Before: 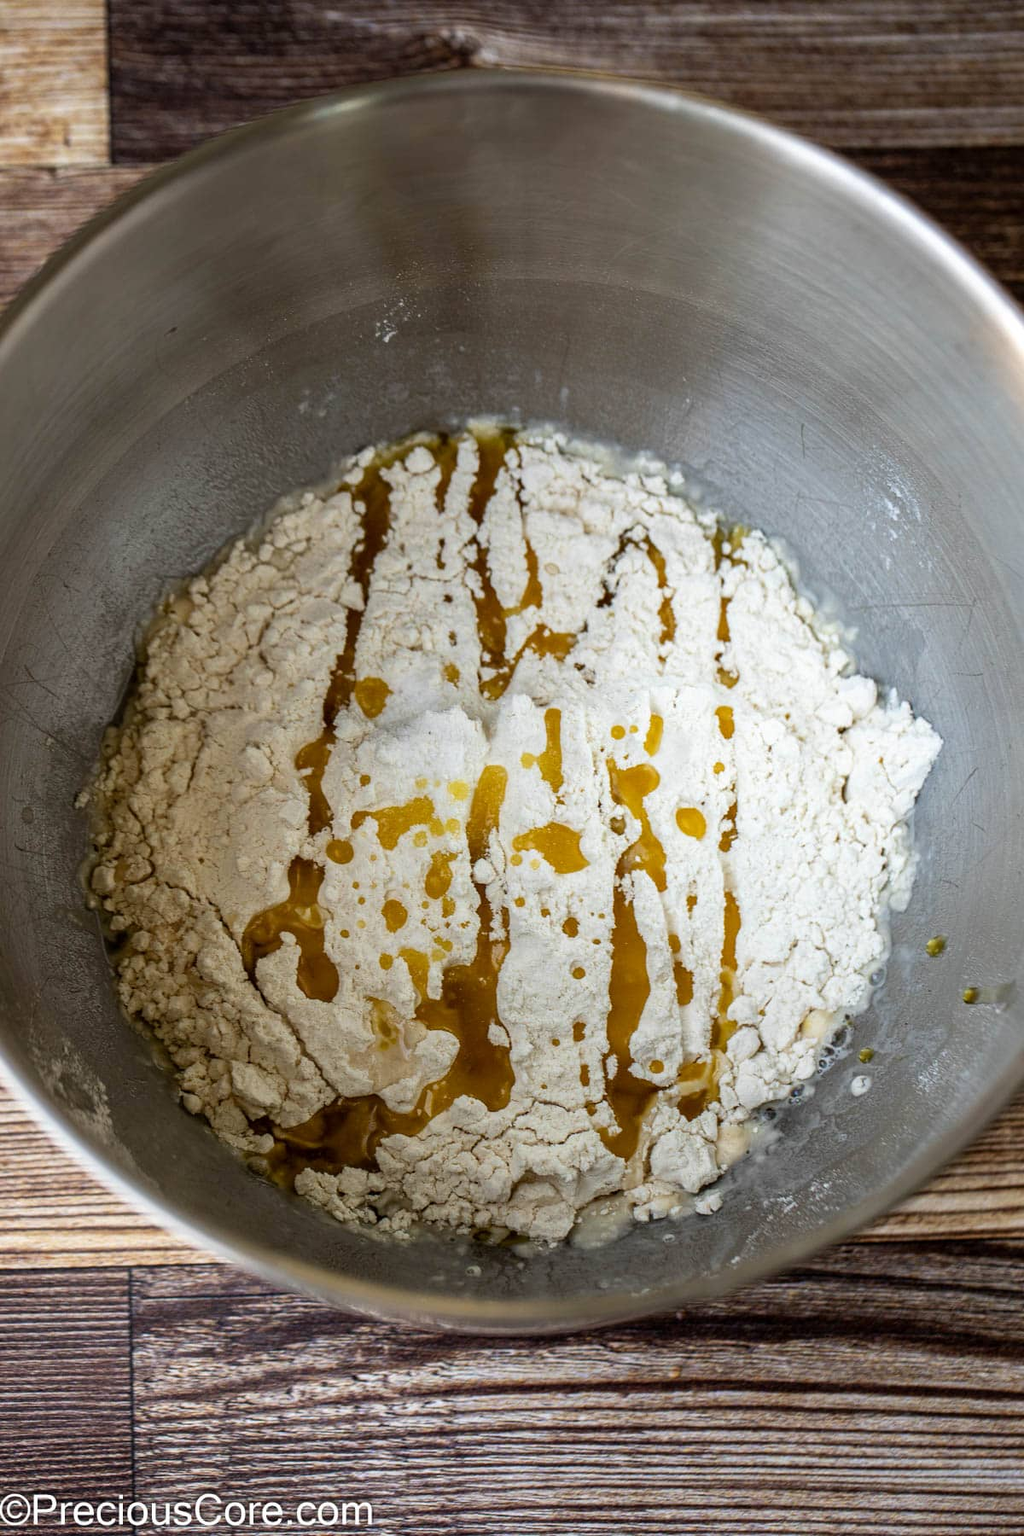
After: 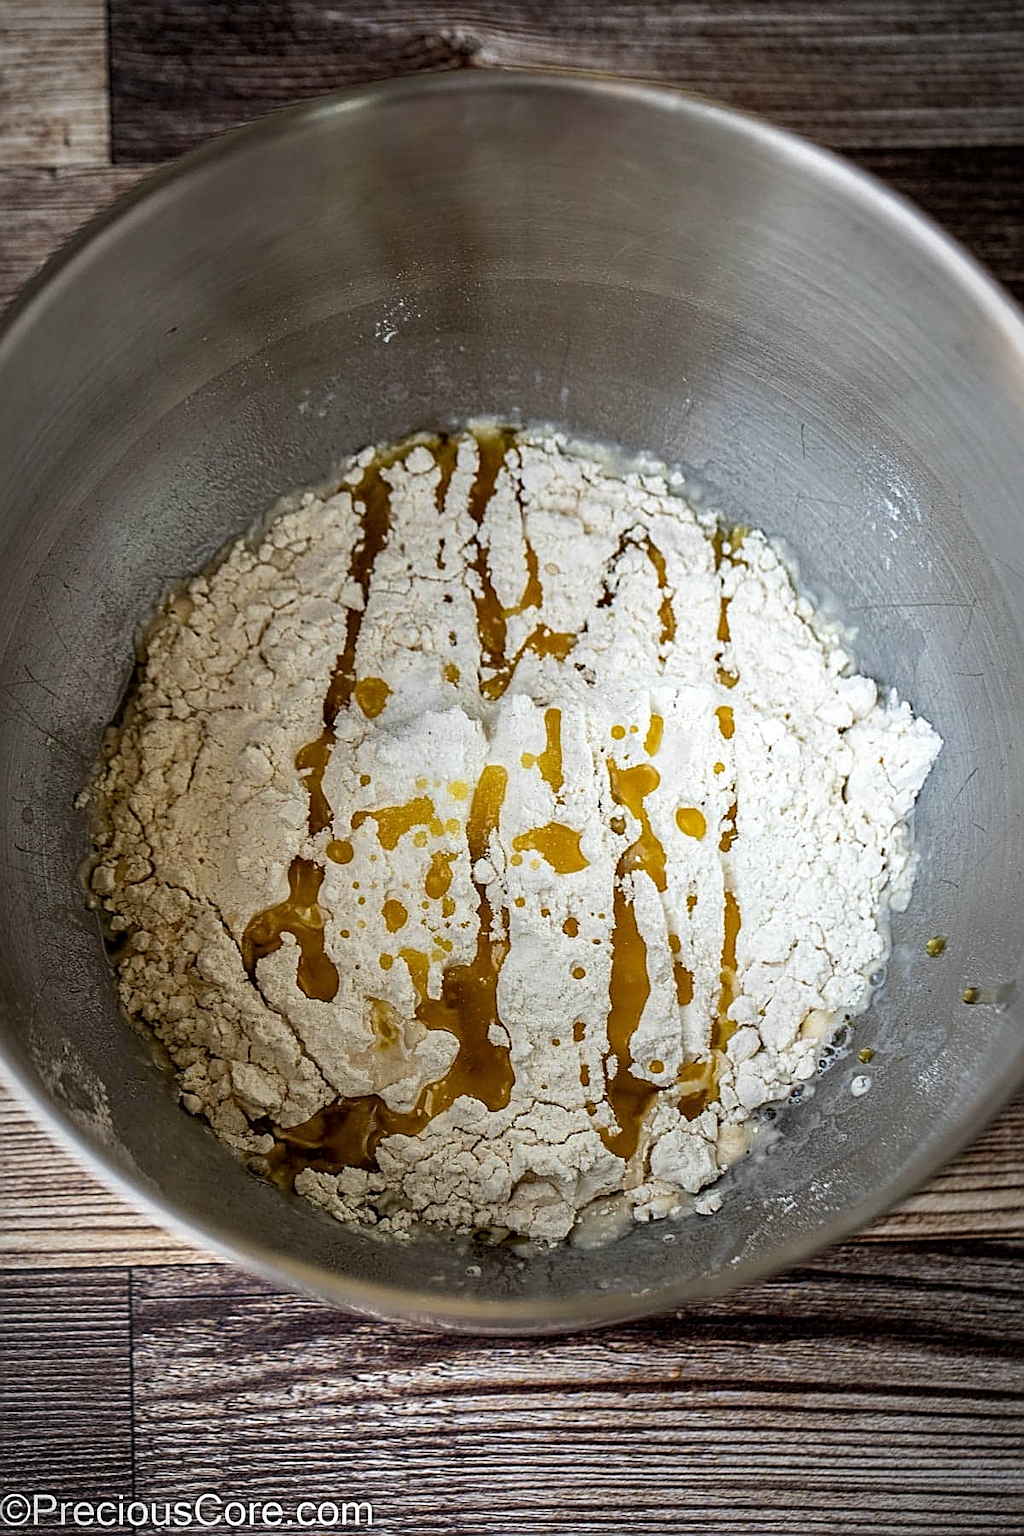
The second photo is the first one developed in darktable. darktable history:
sharpen: amount 0.901
local contrast: highlights 100%, shadows 100%, detail 120%, midtone range 0.2
vignetting: automatic ratio true
